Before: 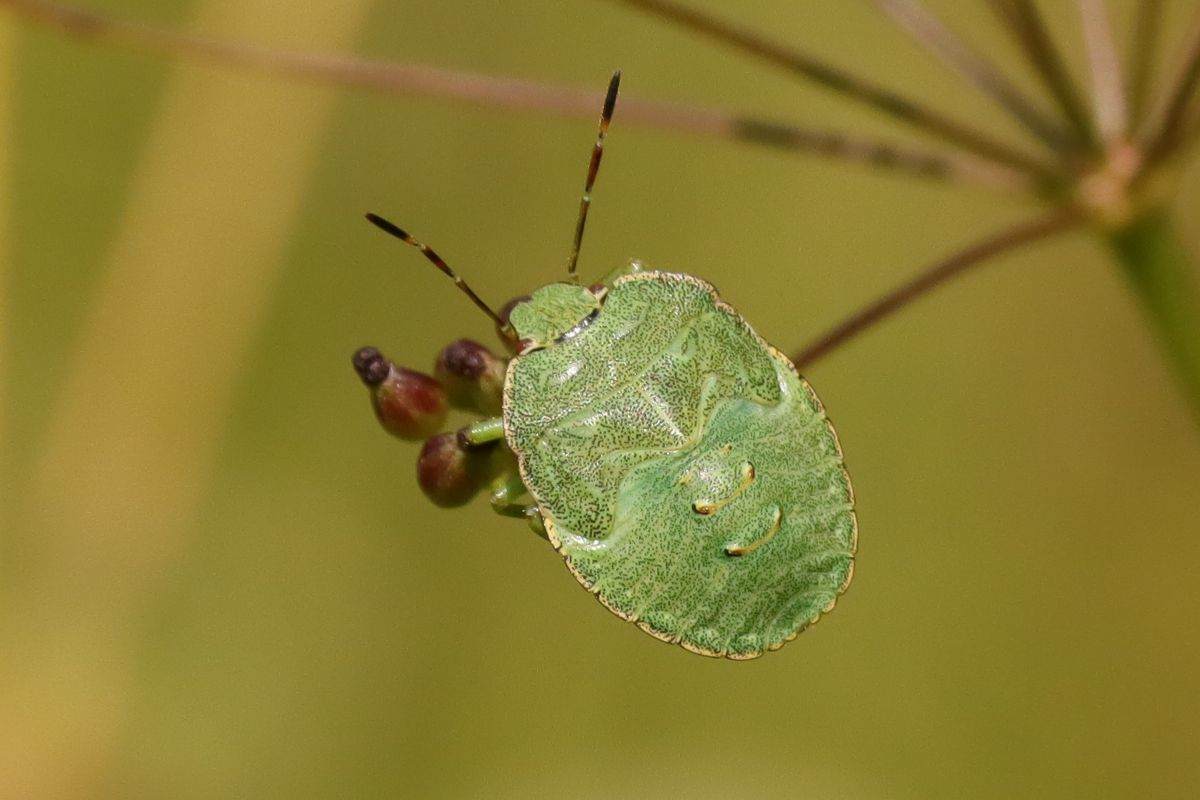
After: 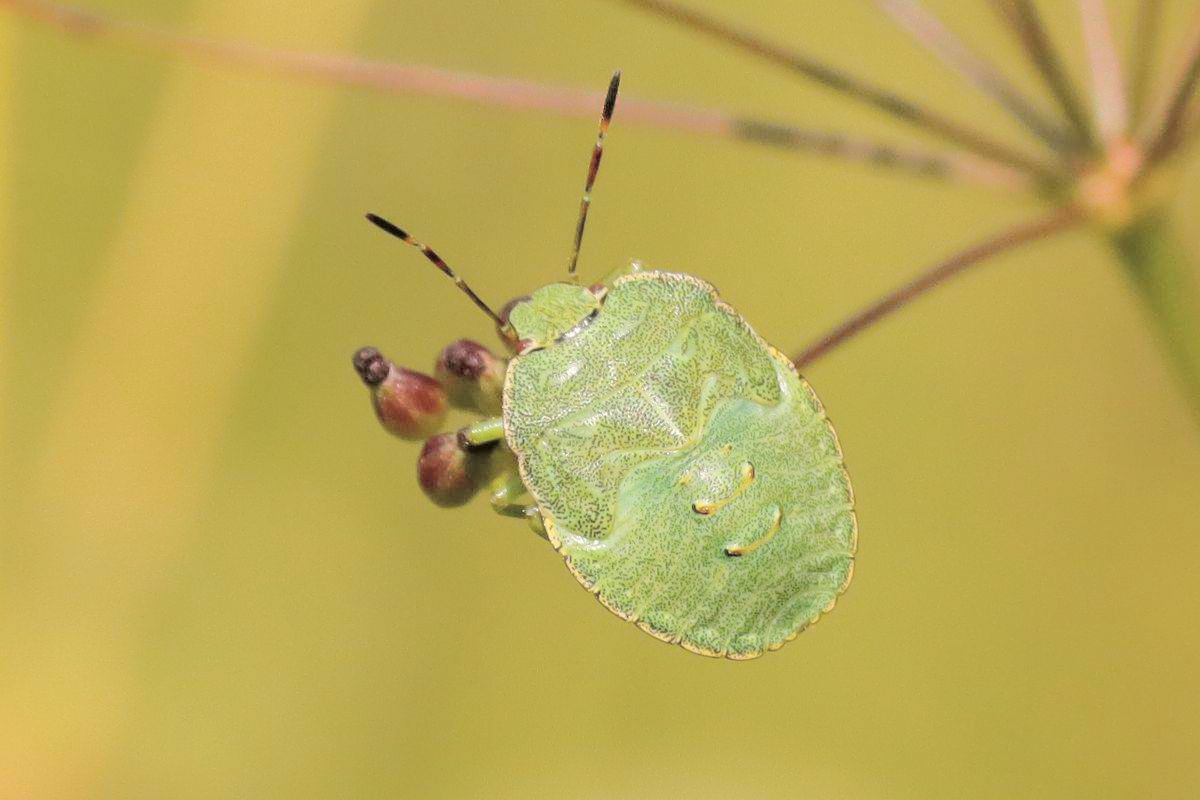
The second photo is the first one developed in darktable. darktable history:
shadows and highlights: shadows 4.1, highlights -17.6, soften with gaussian
contrast brightness saturation: brightness 0.28
tone curve: curves: ch0 [(0.003, 0) (0.066, 0.017) (0.163, 0.09) (0.264, 0.238) (0.395, 0.421) (0.517, 0.575) (0.633, 0.687) (0.791, 0.814) (1, 1)]; ch1 [(0, 0) (0.149, 0.17) (0.327, 0.339) (0.39, 0.403) (0.456, 0.463) (0.501, 0.502) (0.512, 0.507) (0.53, 0.533) (0.575, 0.592) (0.671, 0.655) (0.729, 0.679) (1, 1)]; ch2 [(0, 0) (0.337, 0.382) (0.464, 0.47) (0.501, 0.502) (0.527, 0.532) (0.563, 0.555) (0.615, 0.61) (0.663, 0.68) (1, 1)], color space Lab, independent channels, preserve colors none
white balance: red 1, blue 1
